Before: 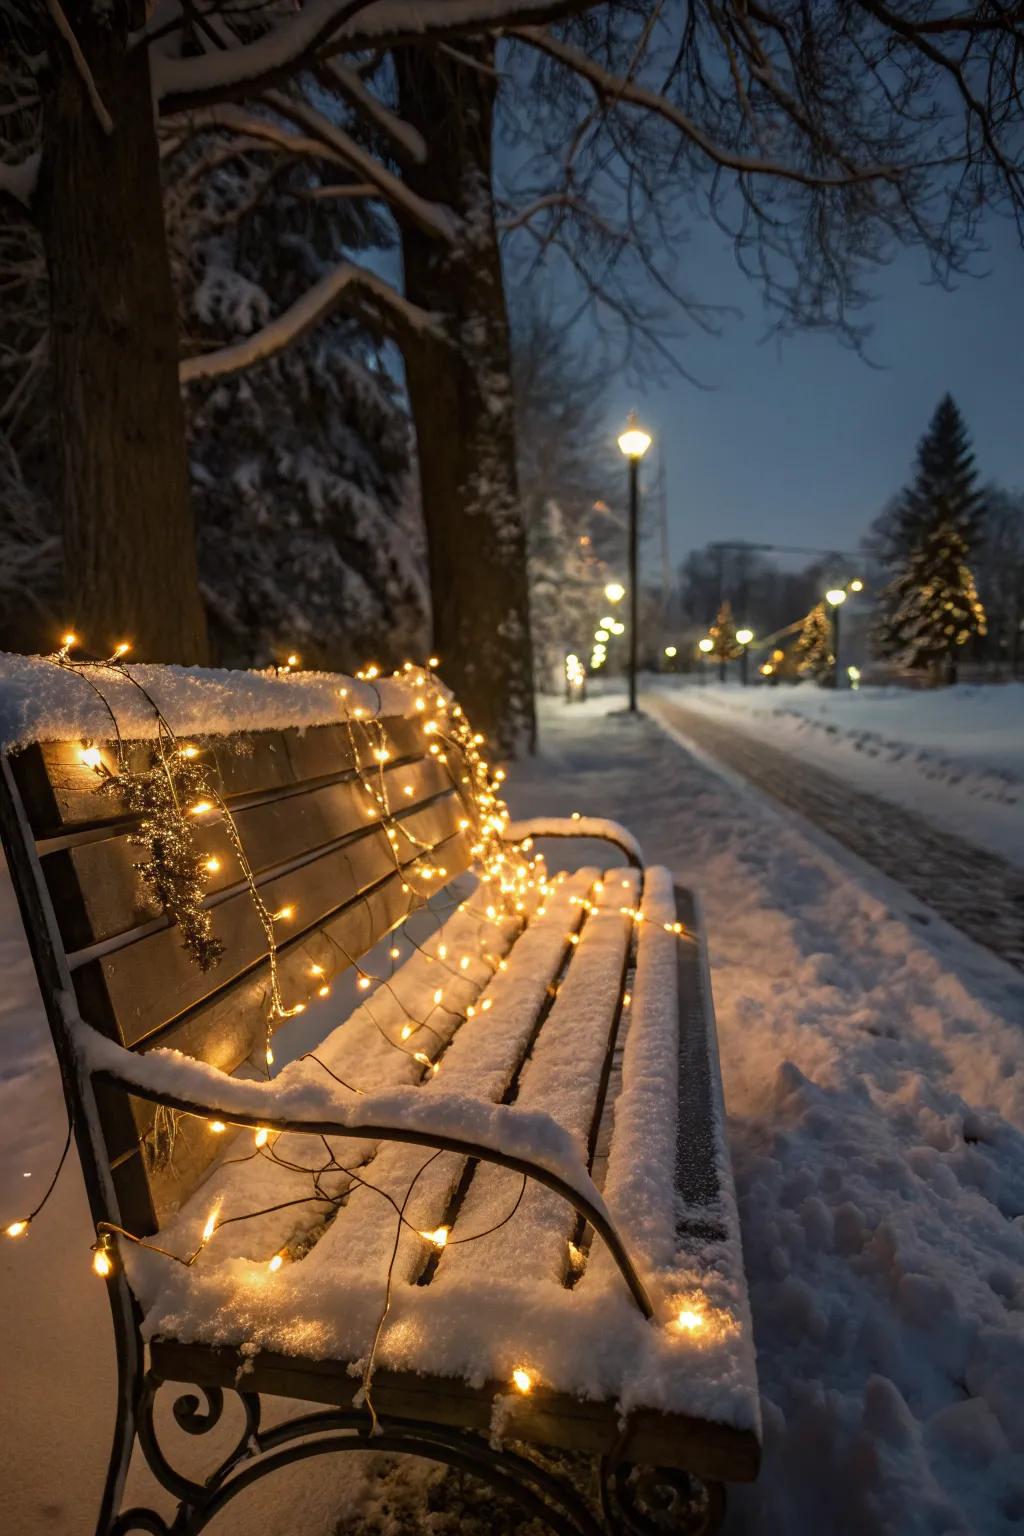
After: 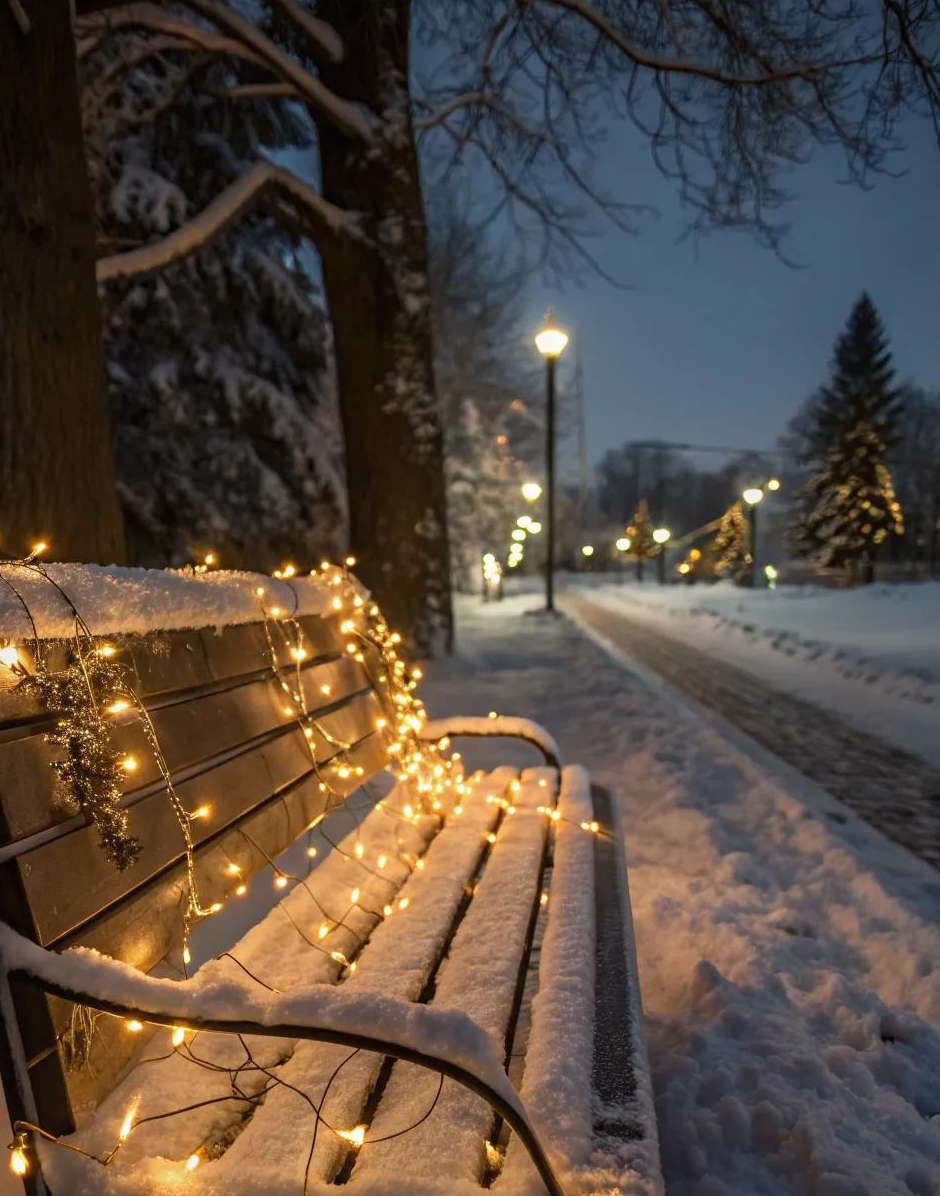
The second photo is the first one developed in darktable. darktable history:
crop: left 8.159%, top 6.603%, bottom 15.385%
tone equalizer: smoothing diameter 2.2%, edges refinement/feathering 20.04, mask exposure compensation -1.57 EV, filter diffusion 5
